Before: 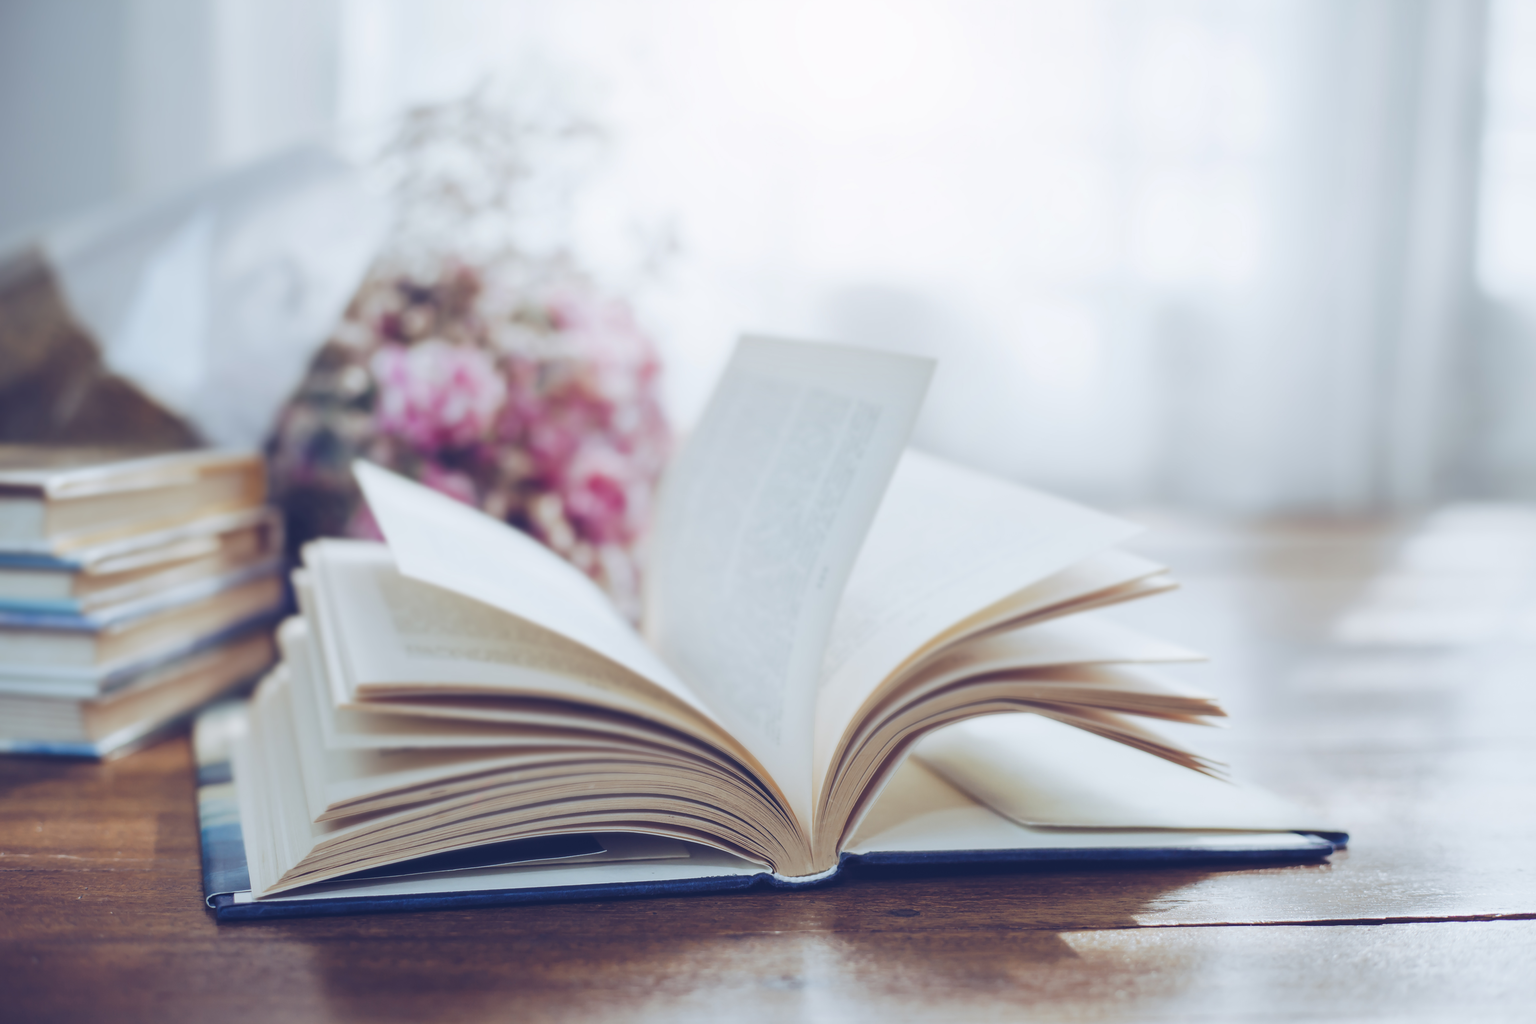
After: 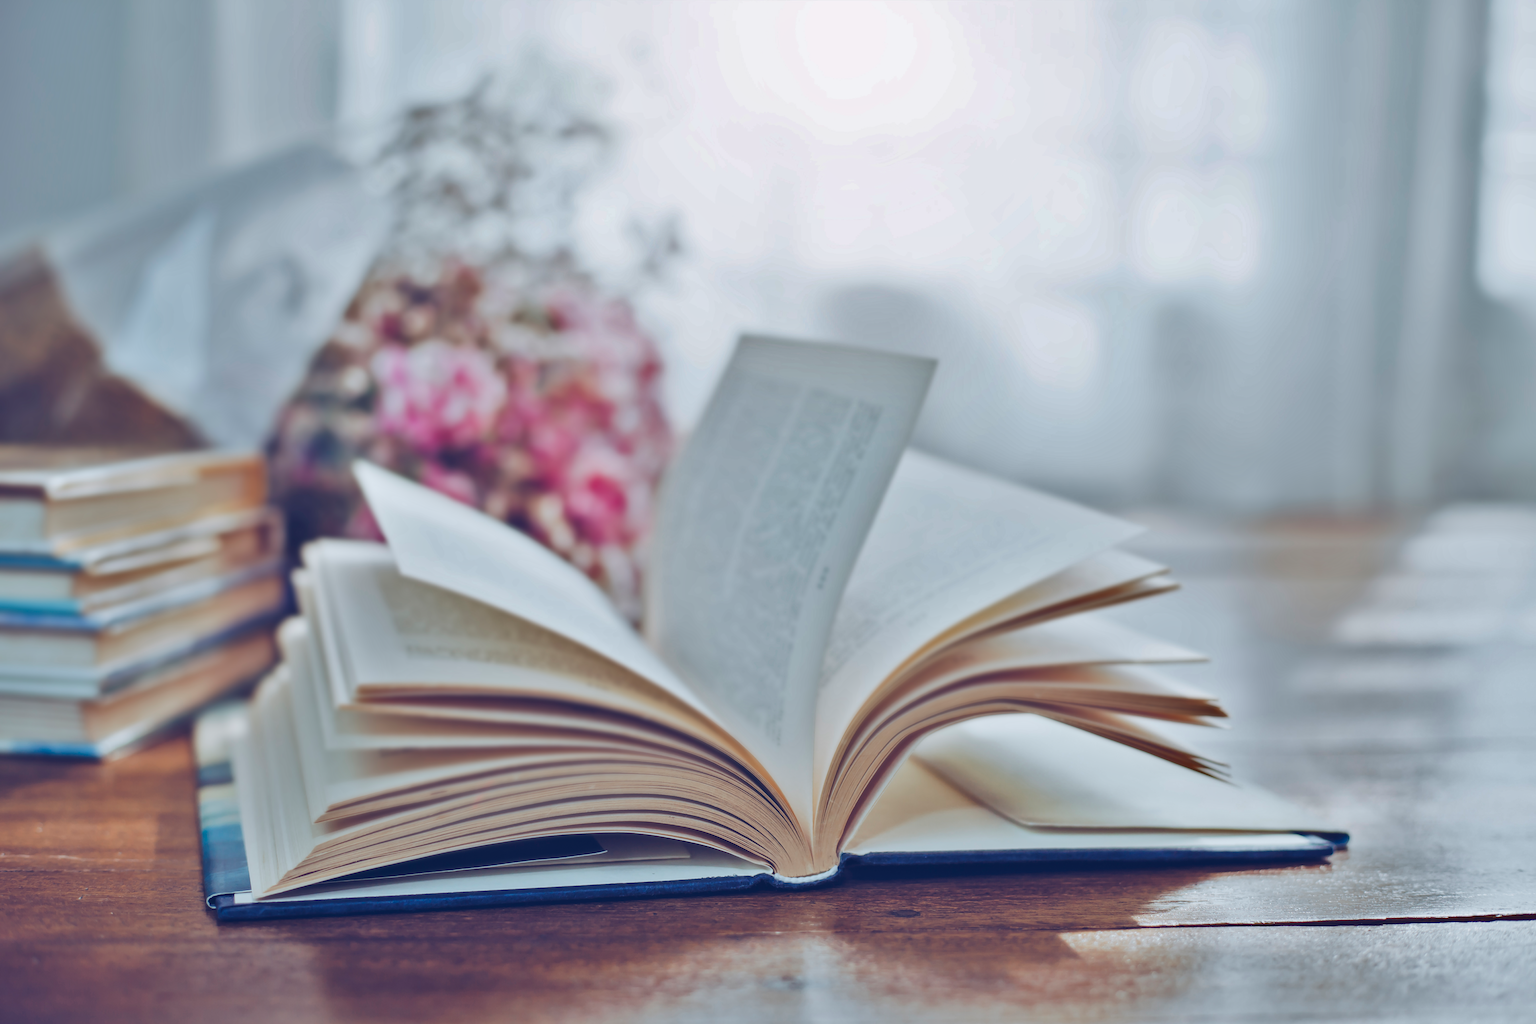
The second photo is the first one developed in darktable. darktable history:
levels: levels [0, 0.498, 1]
shadows and highlights: radius 108.52, shadows 44.07, highlights -67.8, low approximation 0.01, soften with gaussian
